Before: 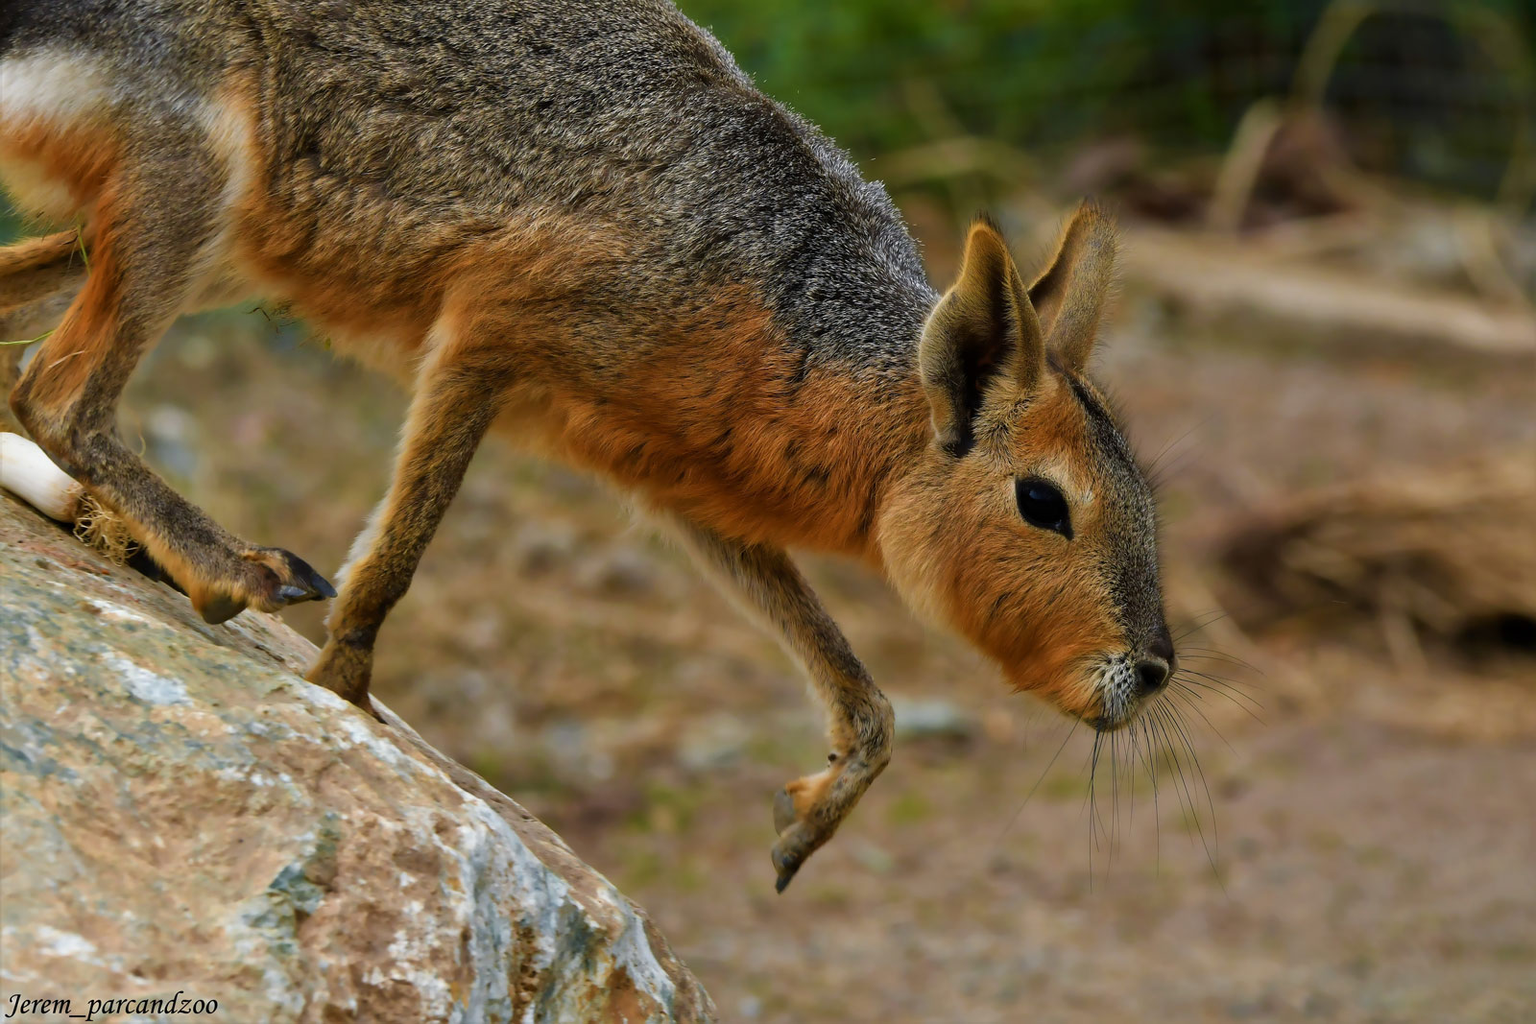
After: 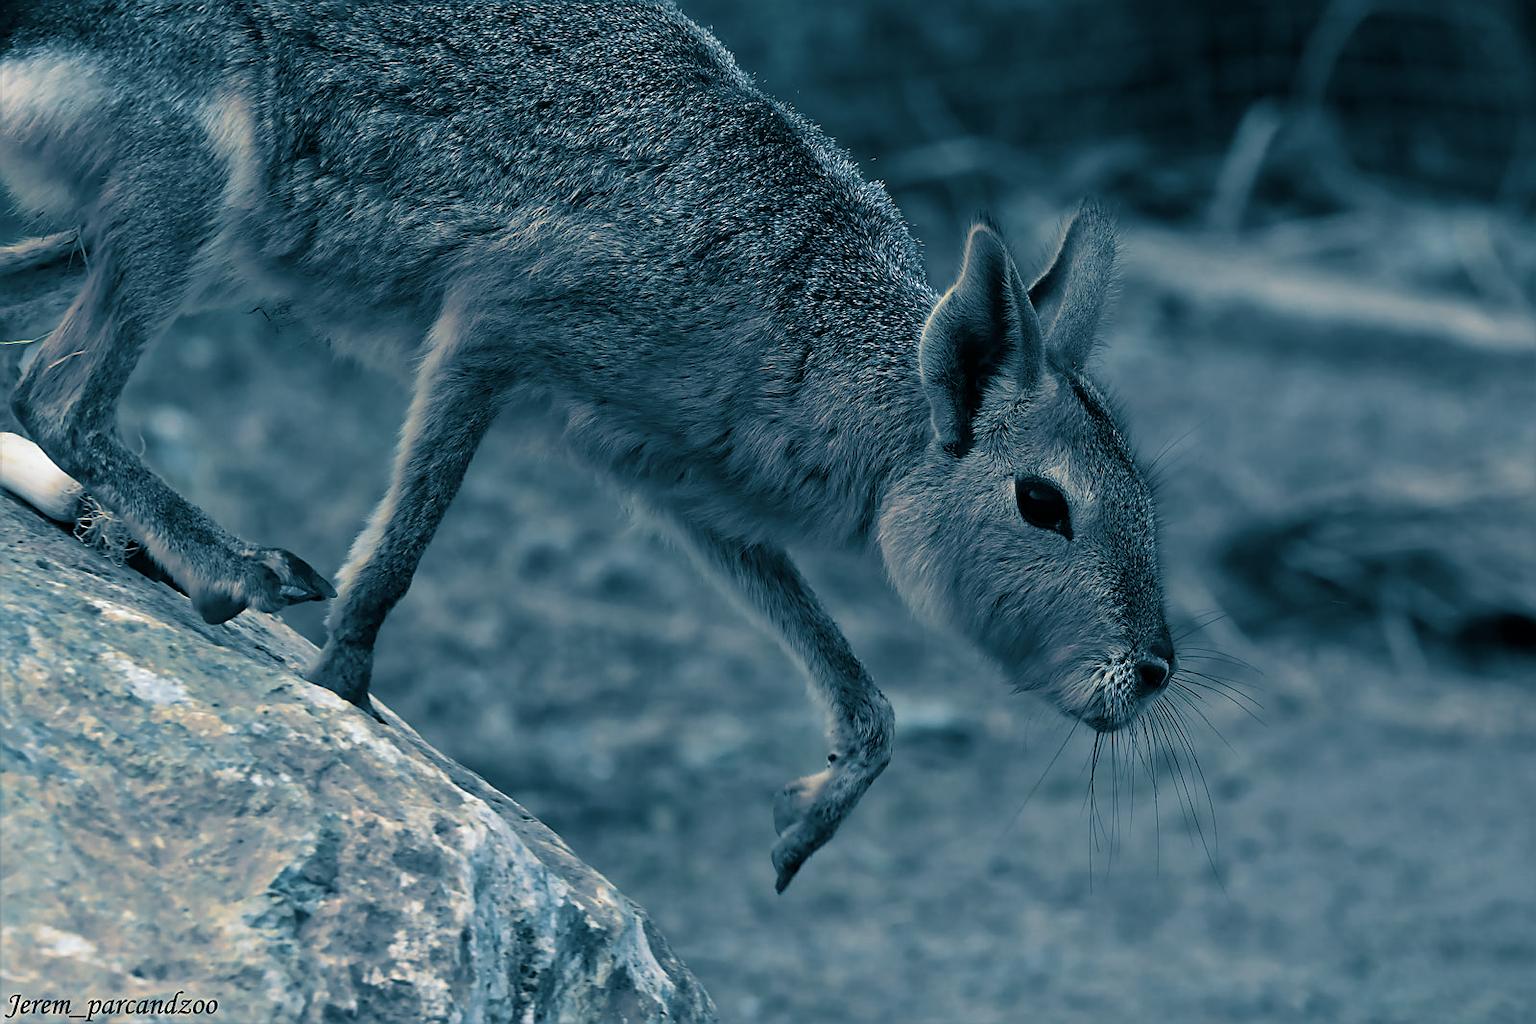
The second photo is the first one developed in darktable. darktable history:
sharpen: on, module defaults
split-toning: shadows › hue 212.4°, balance -70
